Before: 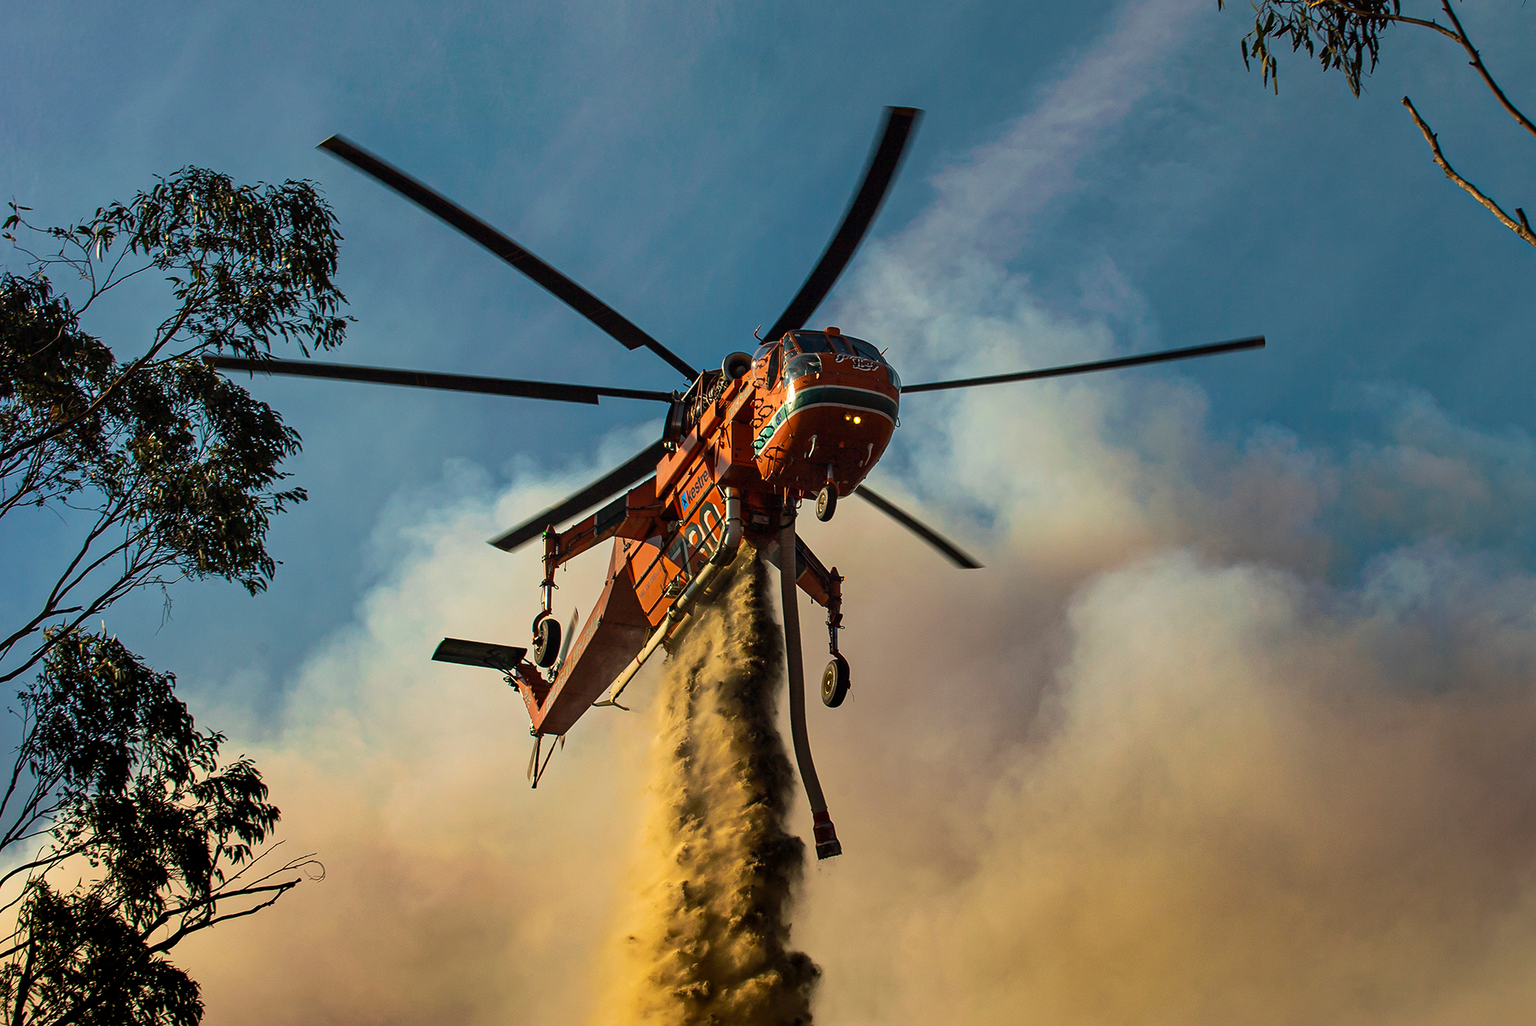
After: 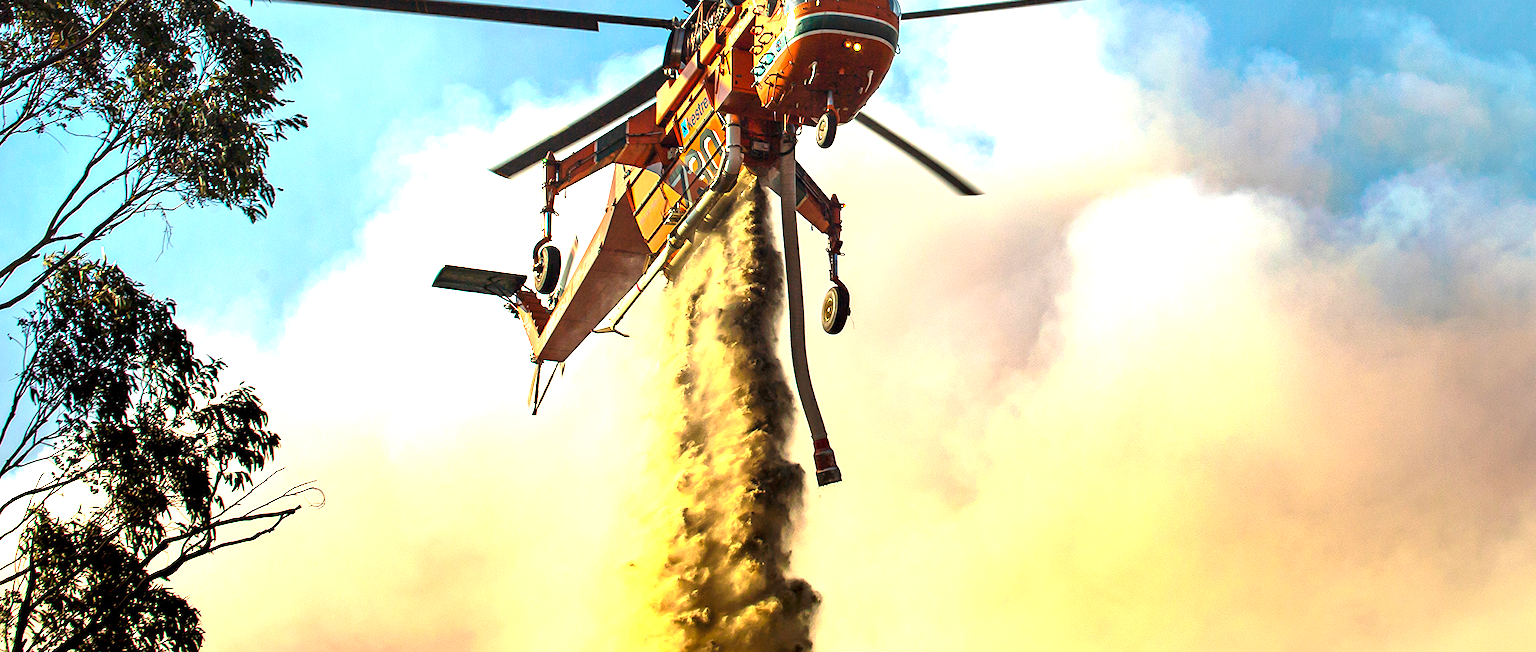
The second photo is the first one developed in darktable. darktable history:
crop and rotate: top 36.435%
exposure: exposure 2 EV, compensate exposure bias true, compensate highlight preservation false
